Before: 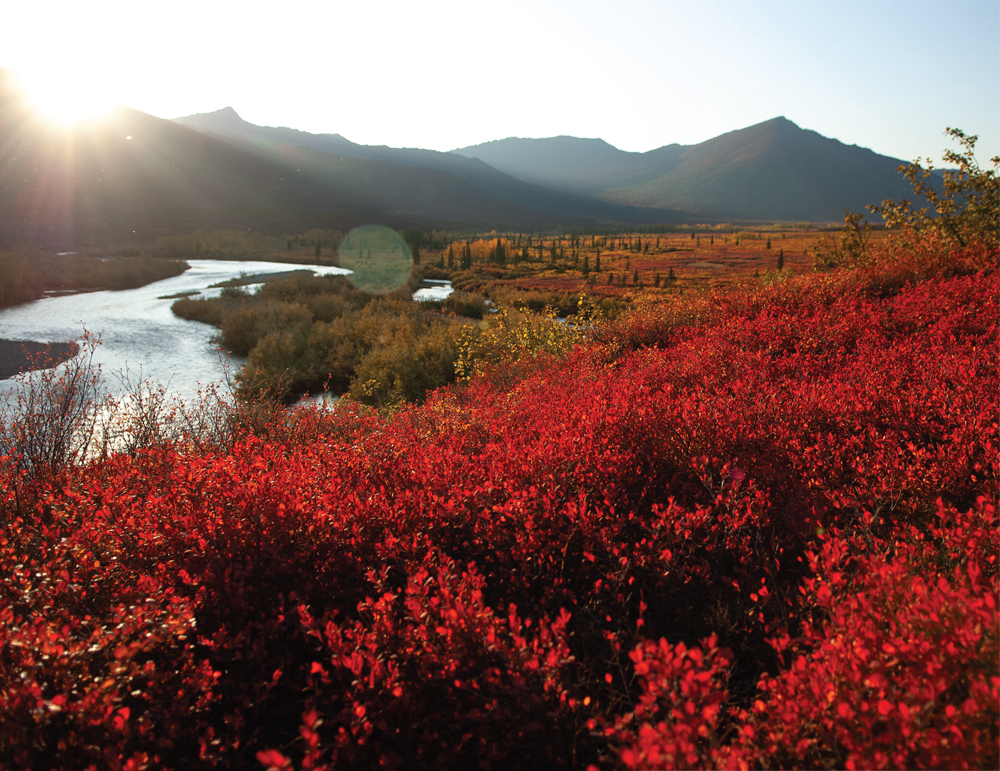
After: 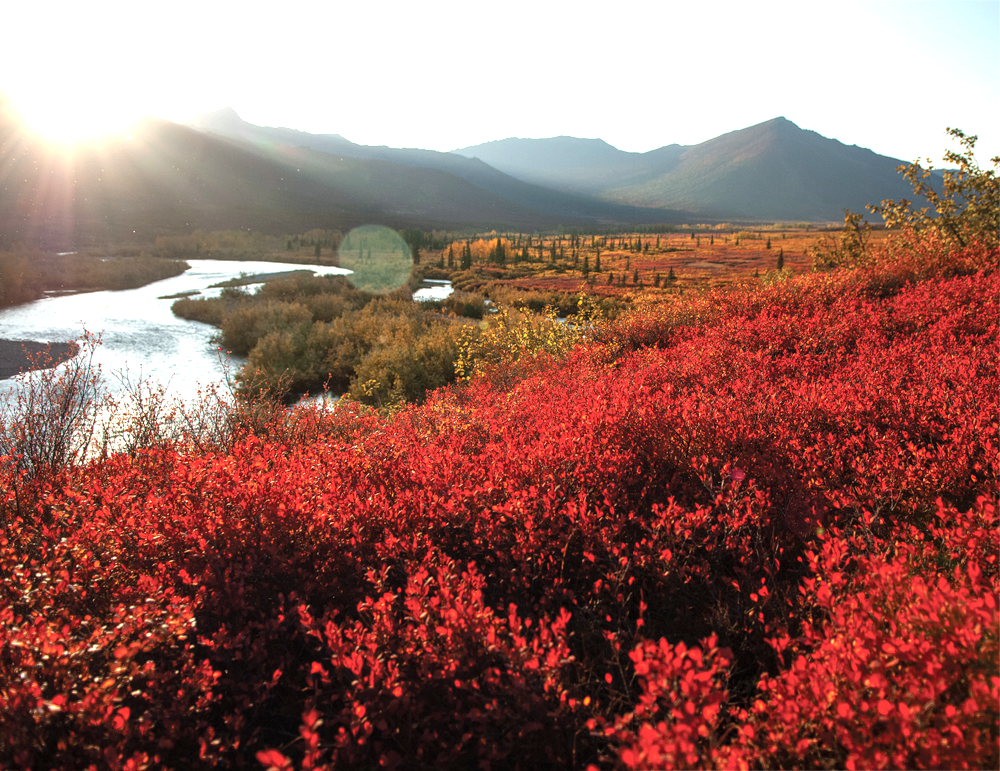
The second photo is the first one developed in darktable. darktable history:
local contrast: on, module defaults
exposure: black level correction 0, exposure 0.693 EV, compensate highlight preservation false
